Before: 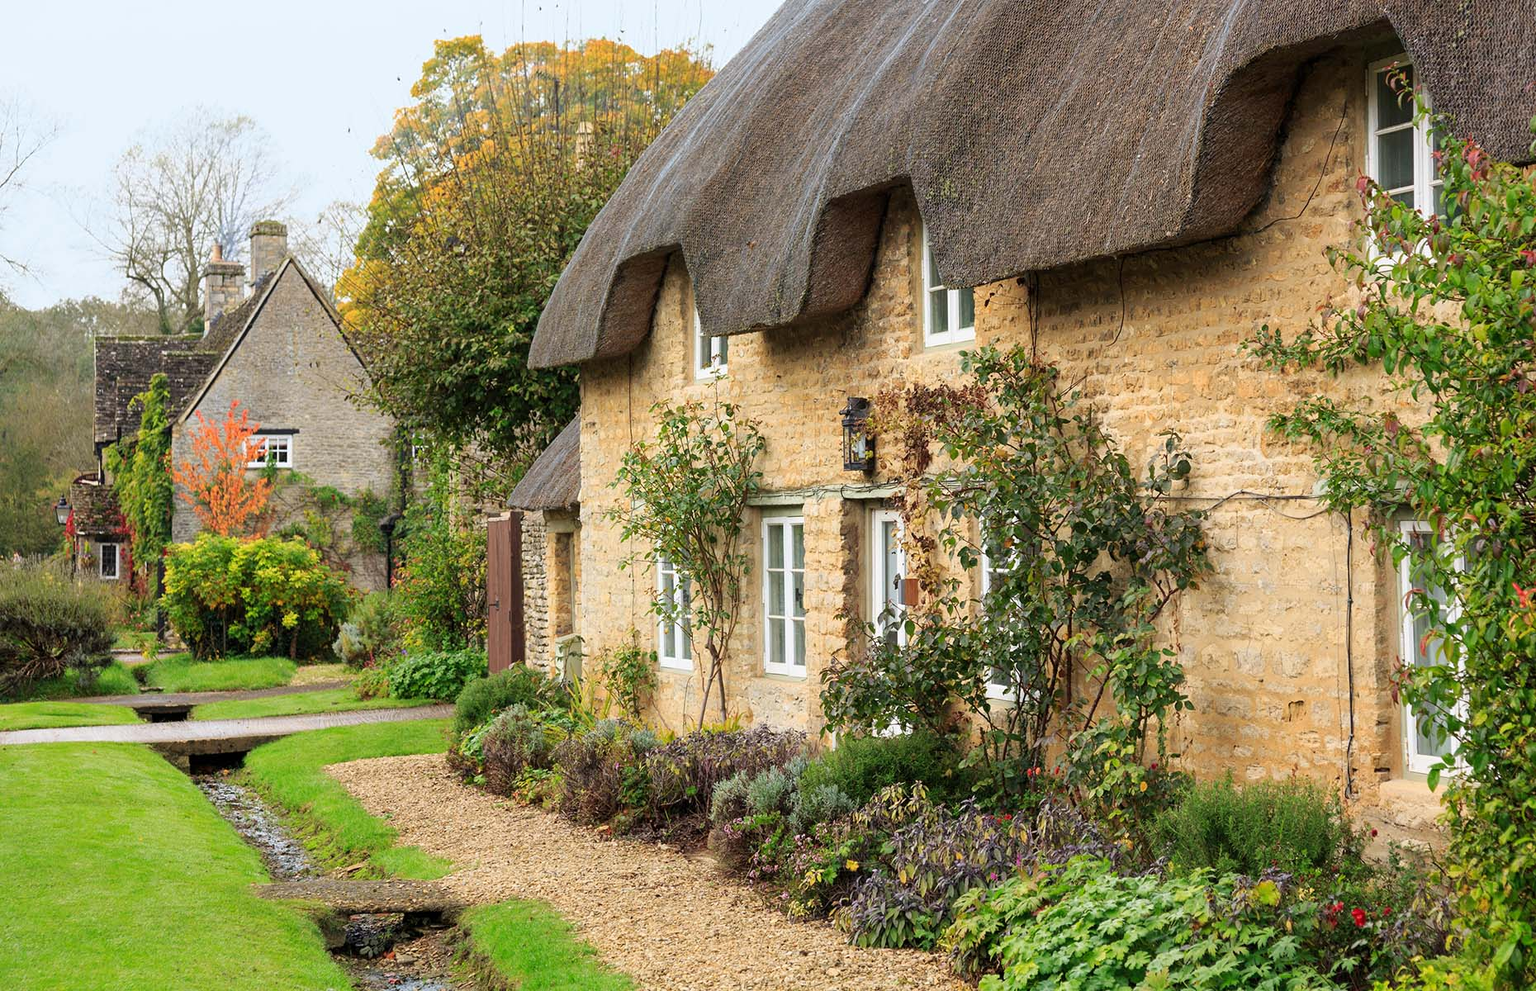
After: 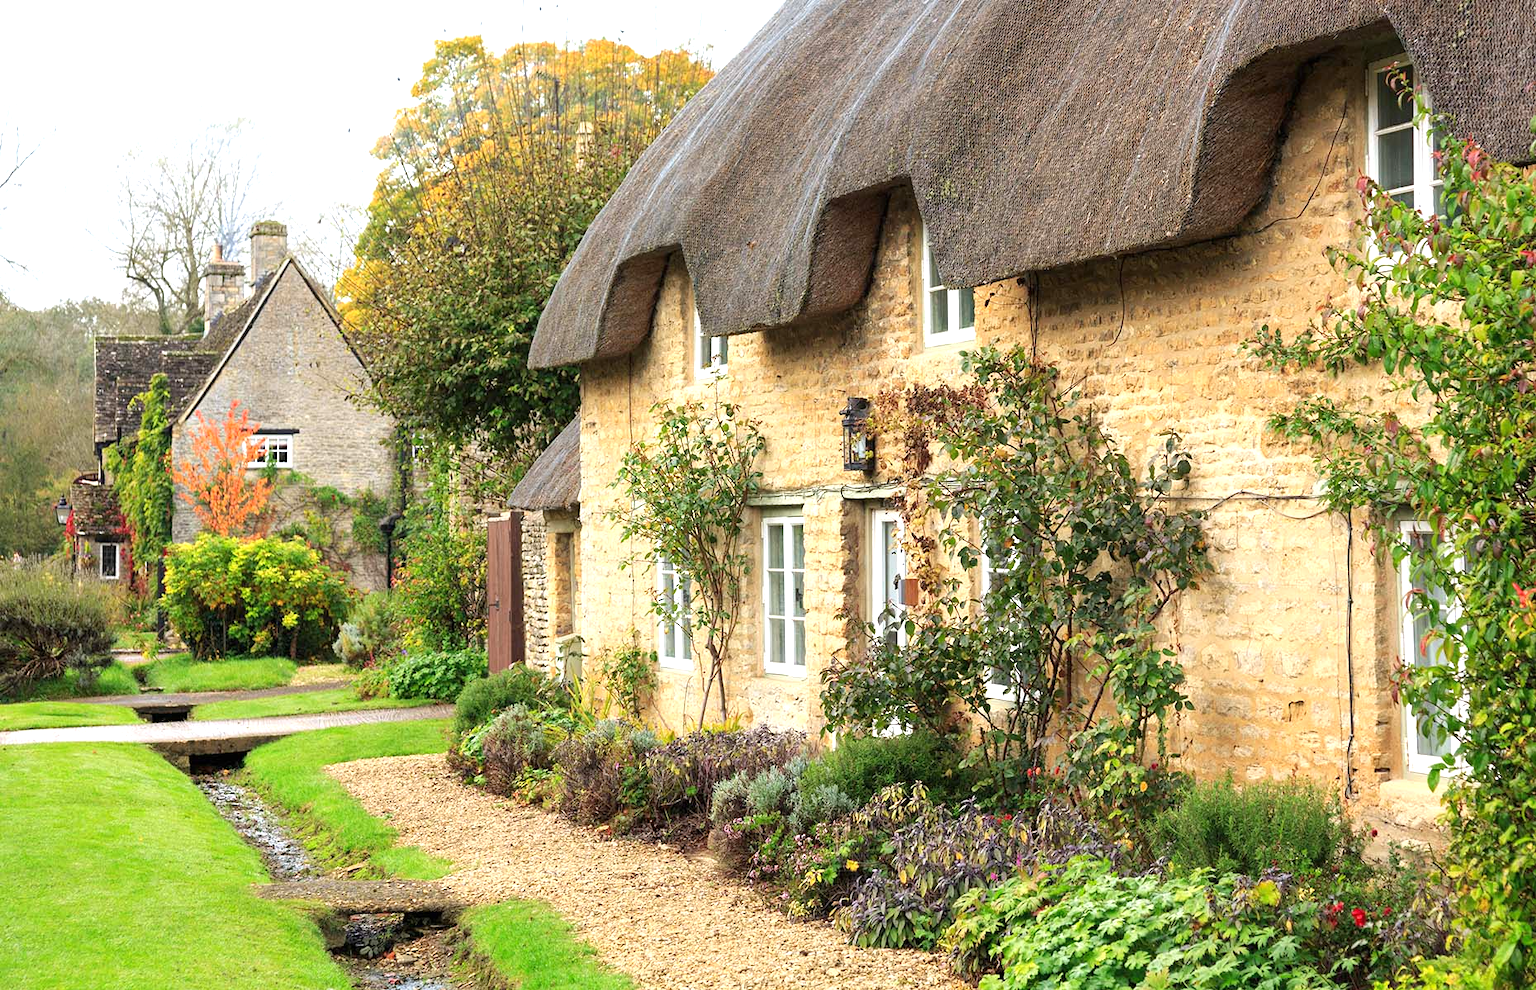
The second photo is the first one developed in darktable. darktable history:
exposure: black level correction 0, exposure 0.597 EV, compensate highlight preservation false
